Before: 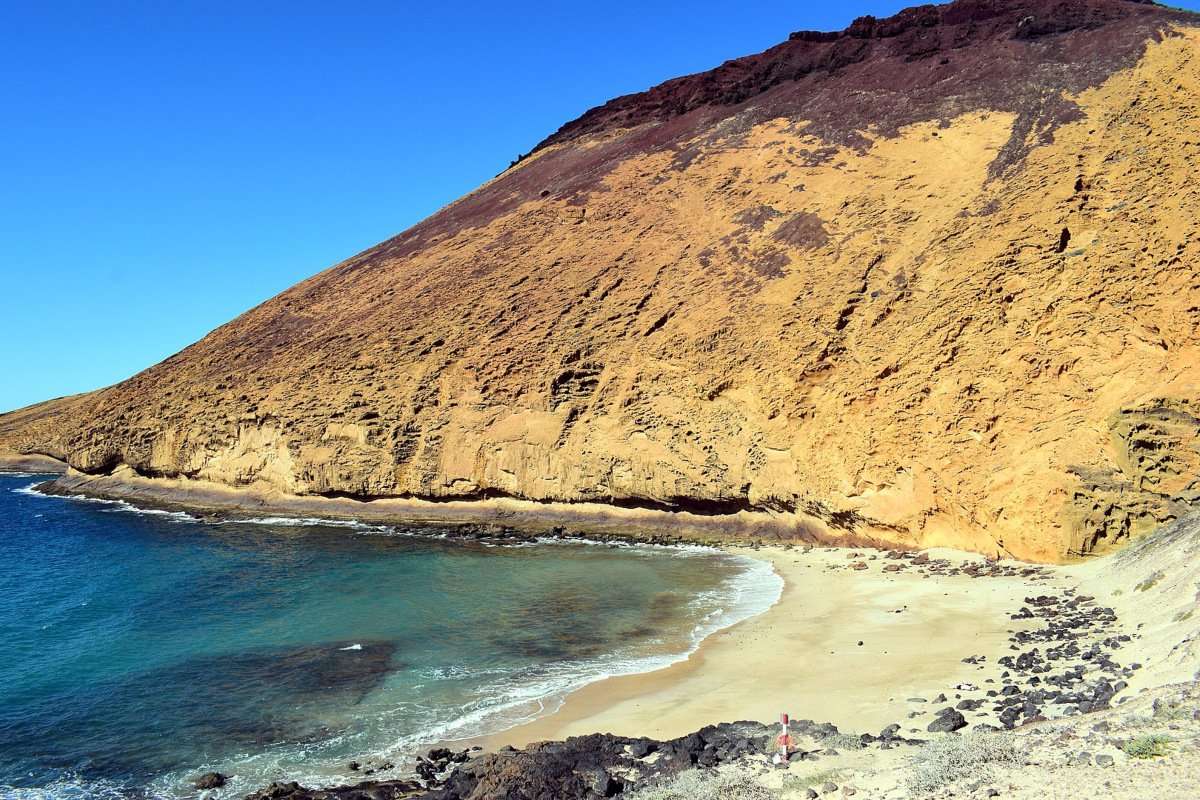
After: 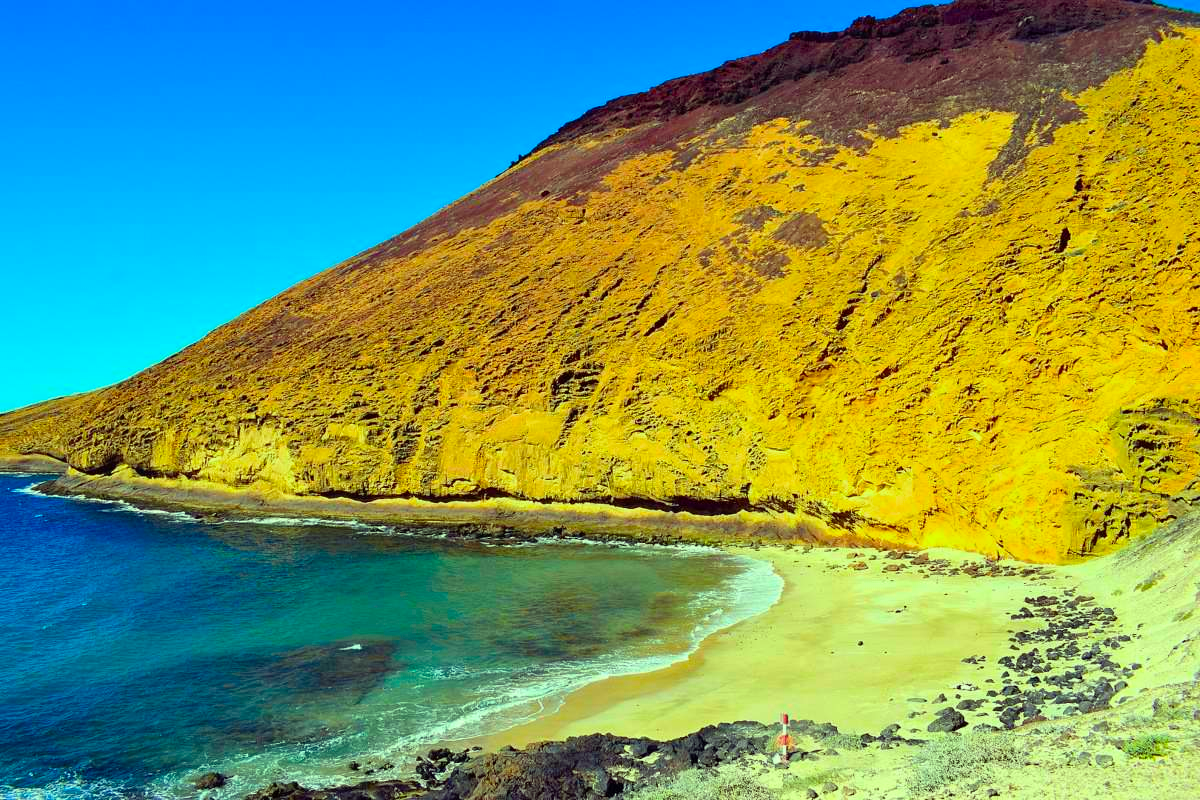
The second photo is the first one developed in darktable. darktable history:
color correction: highlights a* -11.15, highlights b* 9.85, saturation 1.72
local contrast: mode bilateral grid, contrast 99, coarseness 100, detail 94%, midtone range 0.2
